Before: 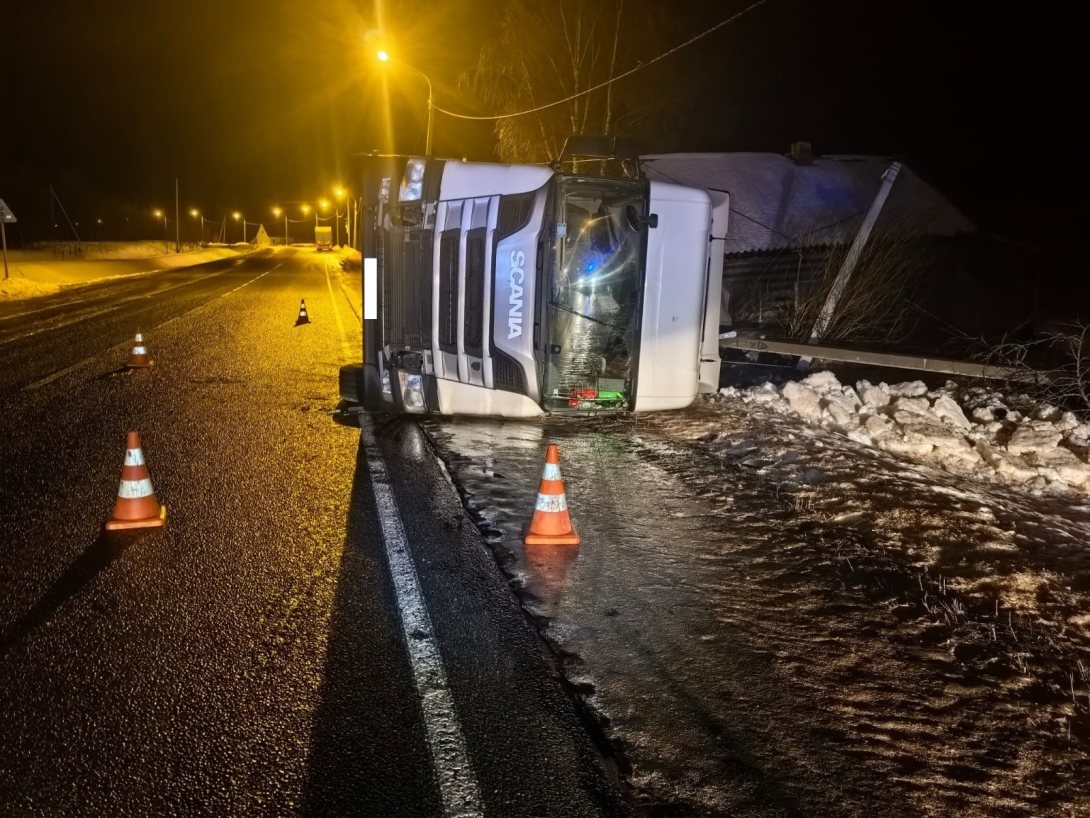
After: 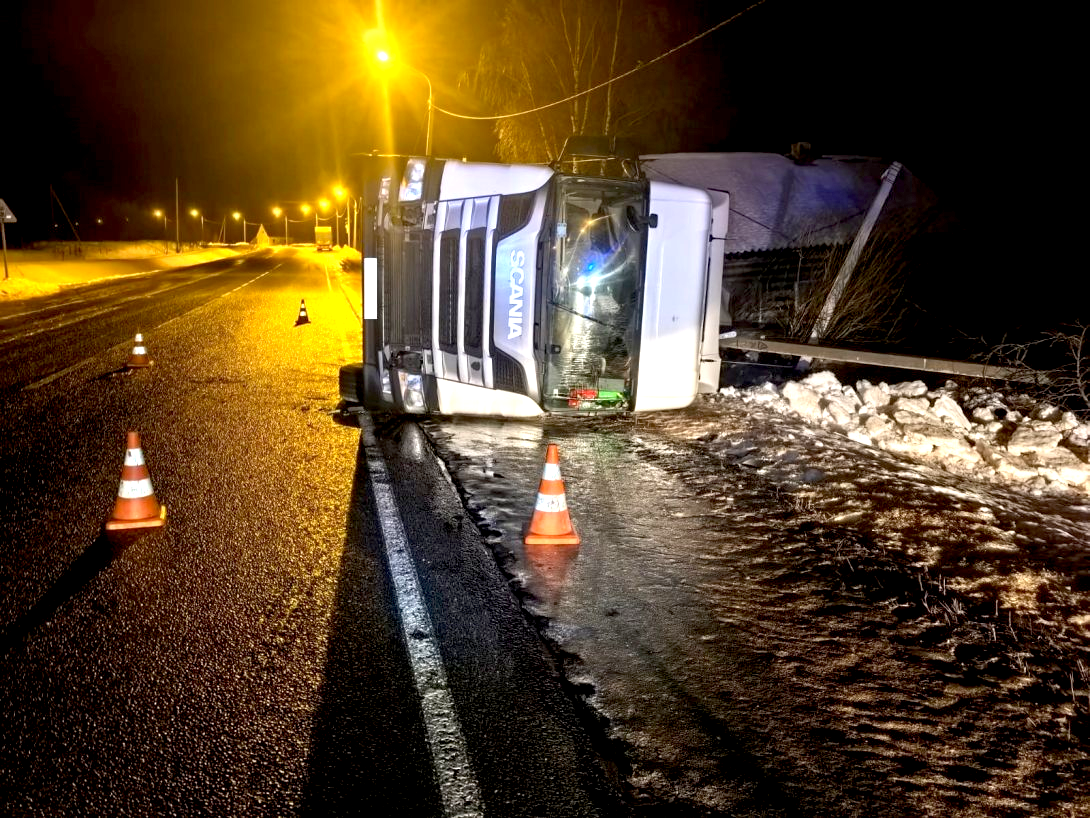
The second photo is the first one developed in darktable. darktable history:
exposure: black level correction 0.008, exposure 0.979 EV, compensate highlight preservation false
graduated density: rotation -180°, offset 24.95
